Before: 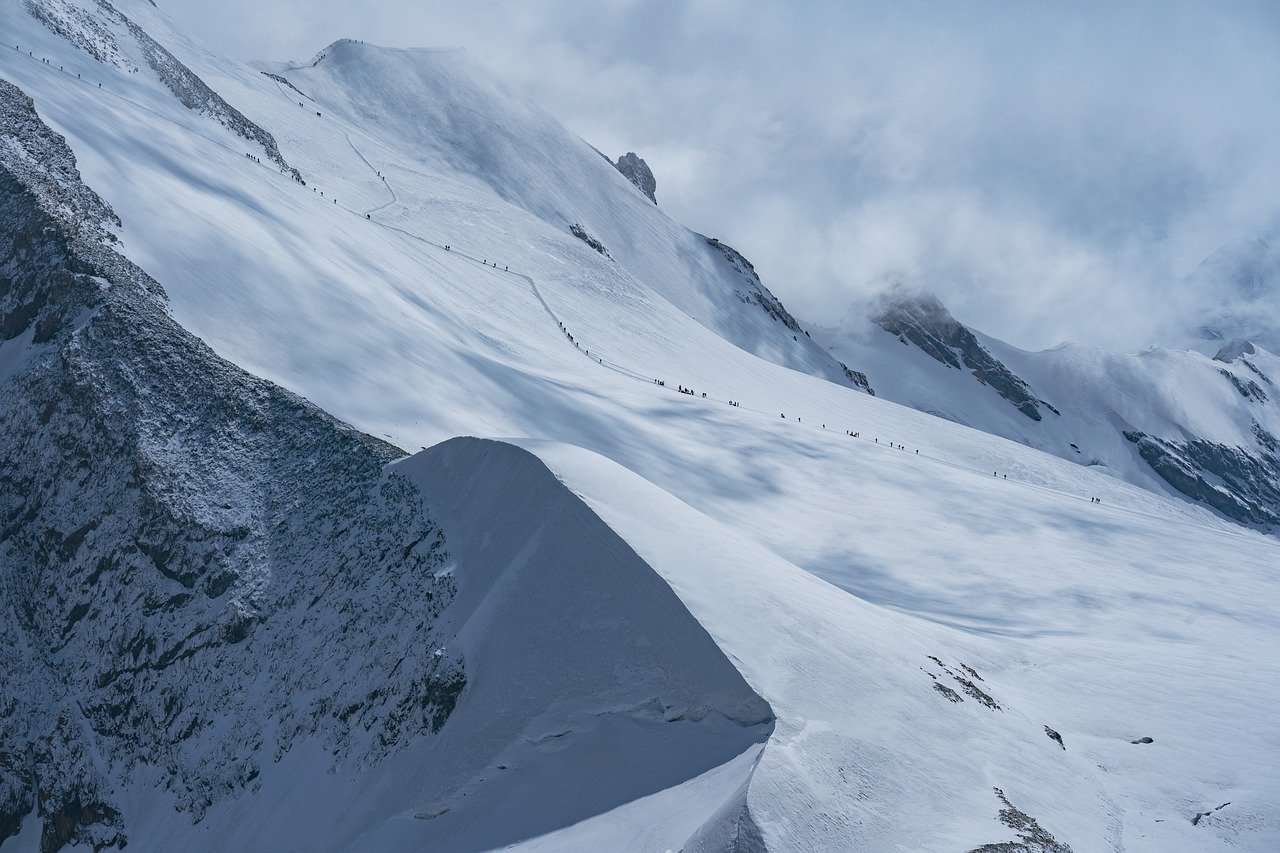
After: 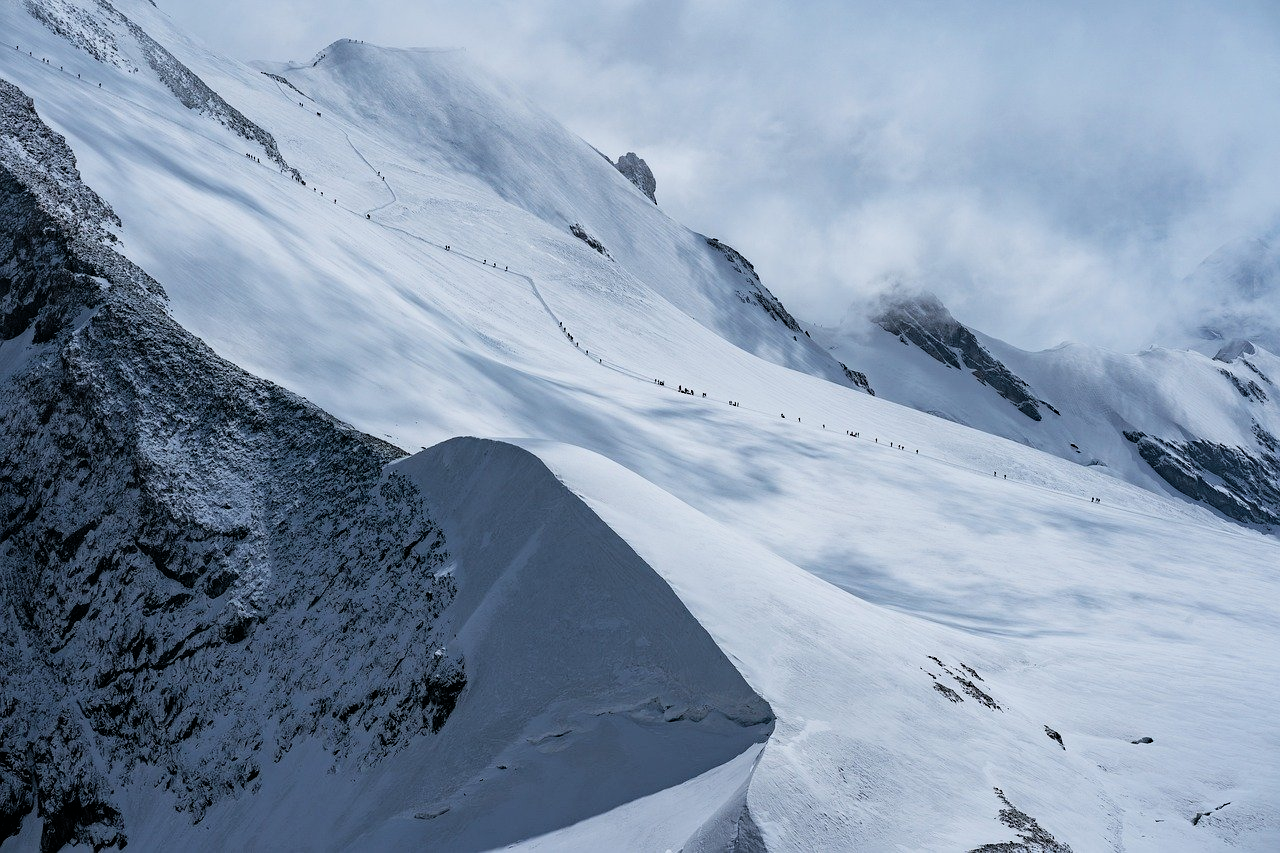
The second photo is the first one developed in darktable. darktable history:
filmic rgb: black relative exposure -3.68 EV, white relative exposure 2.76 EV, dynamic range scaling -5.4%, hardness 3.03
